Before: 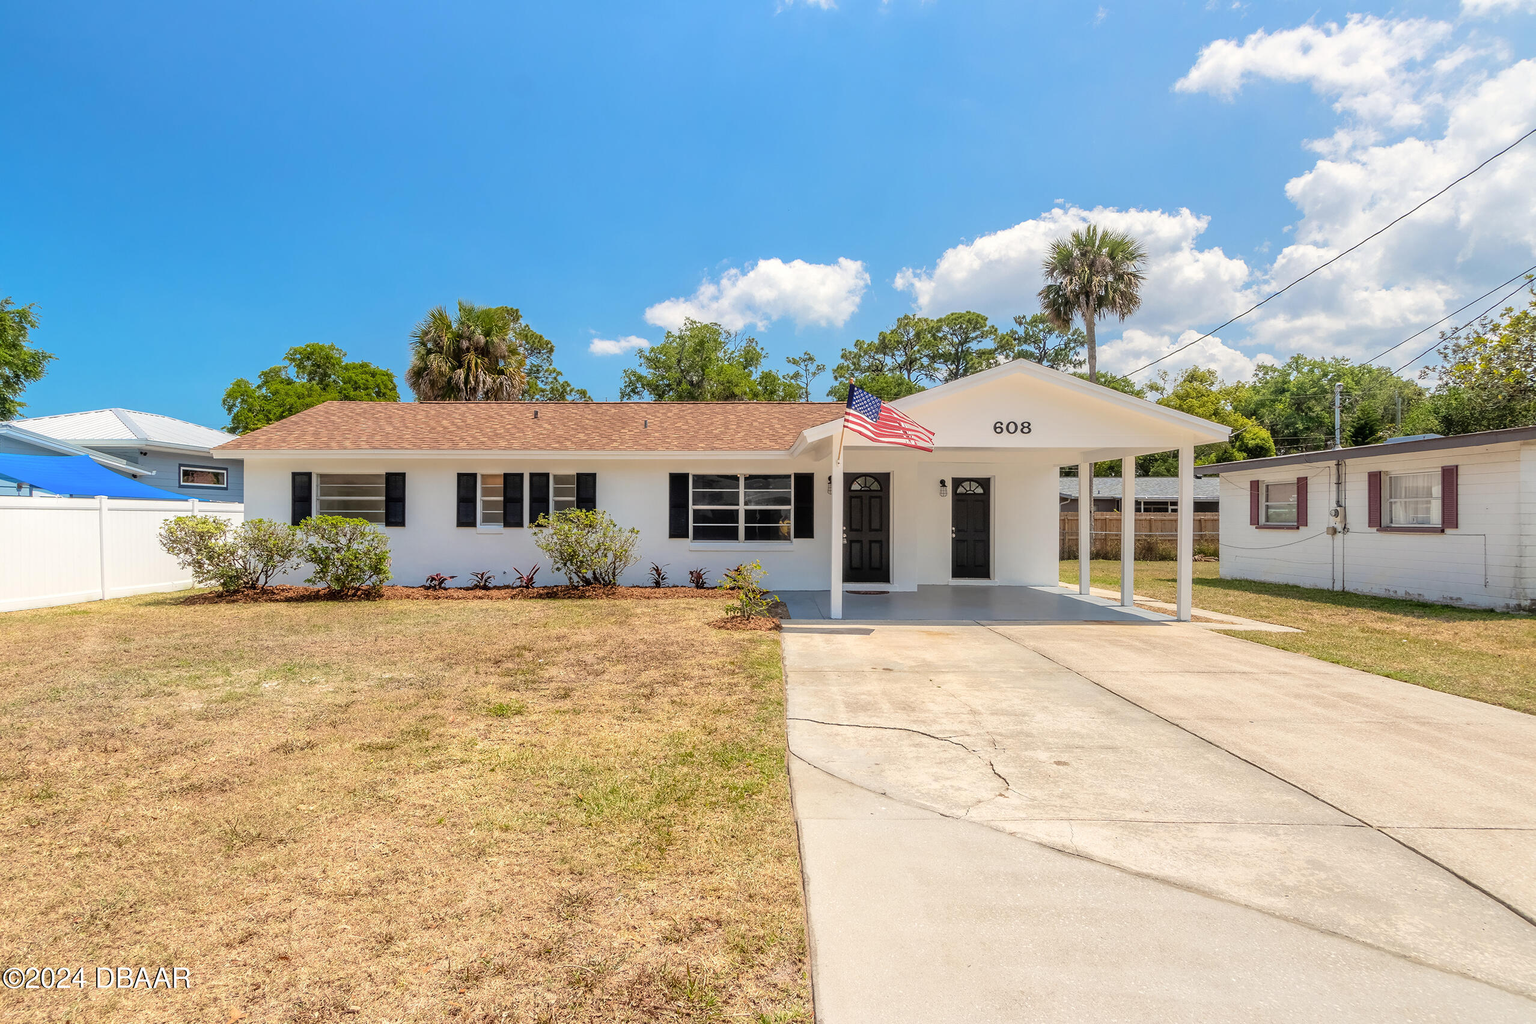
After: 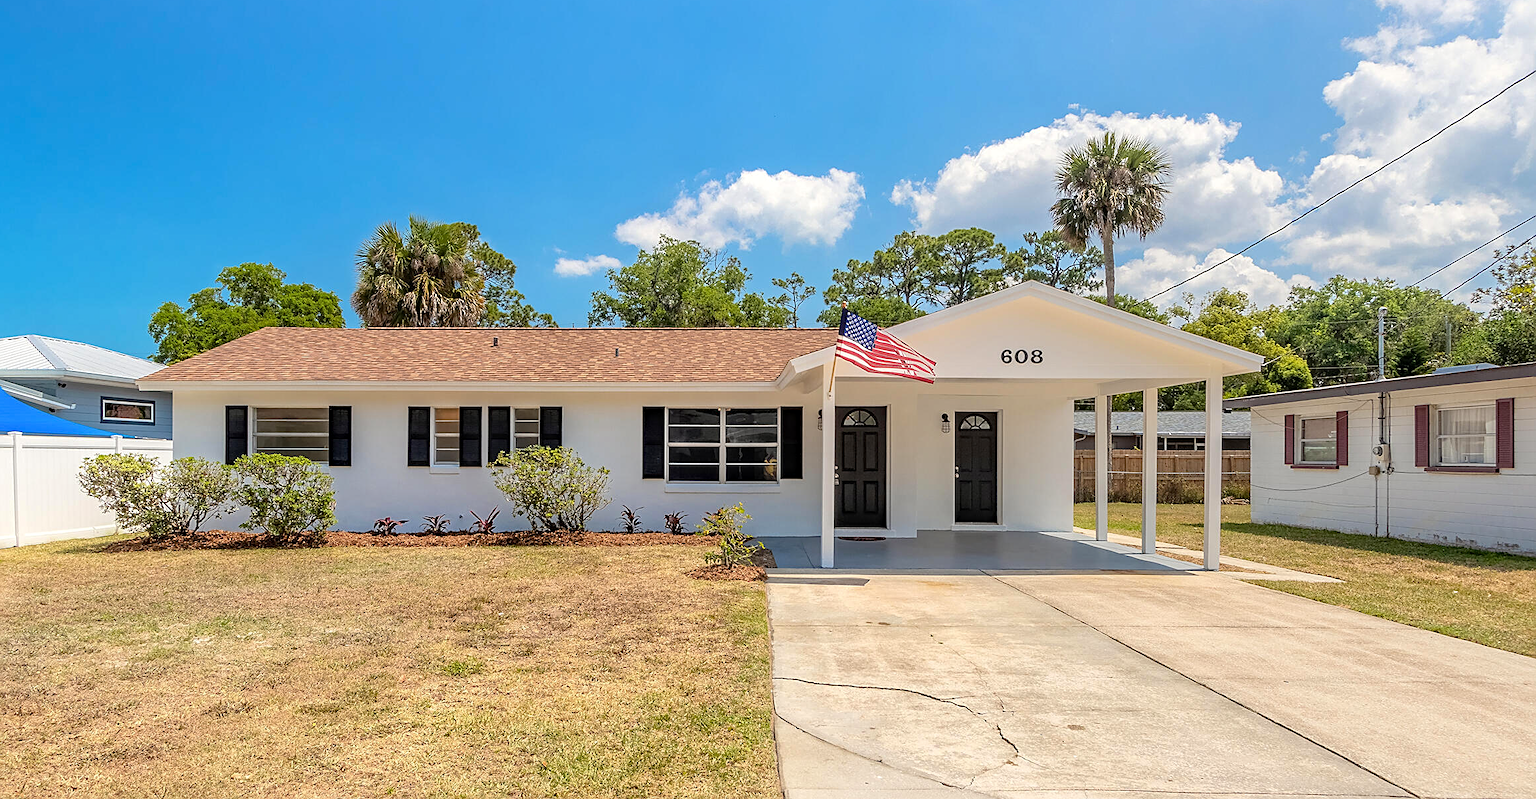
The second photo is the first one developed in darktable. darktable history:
haze removal: compatibility mode true, adaptive false
sharpen: on, module defaults
crop: left 5.73%, top 10.277%, right 3.749%, bottom 19.051%
